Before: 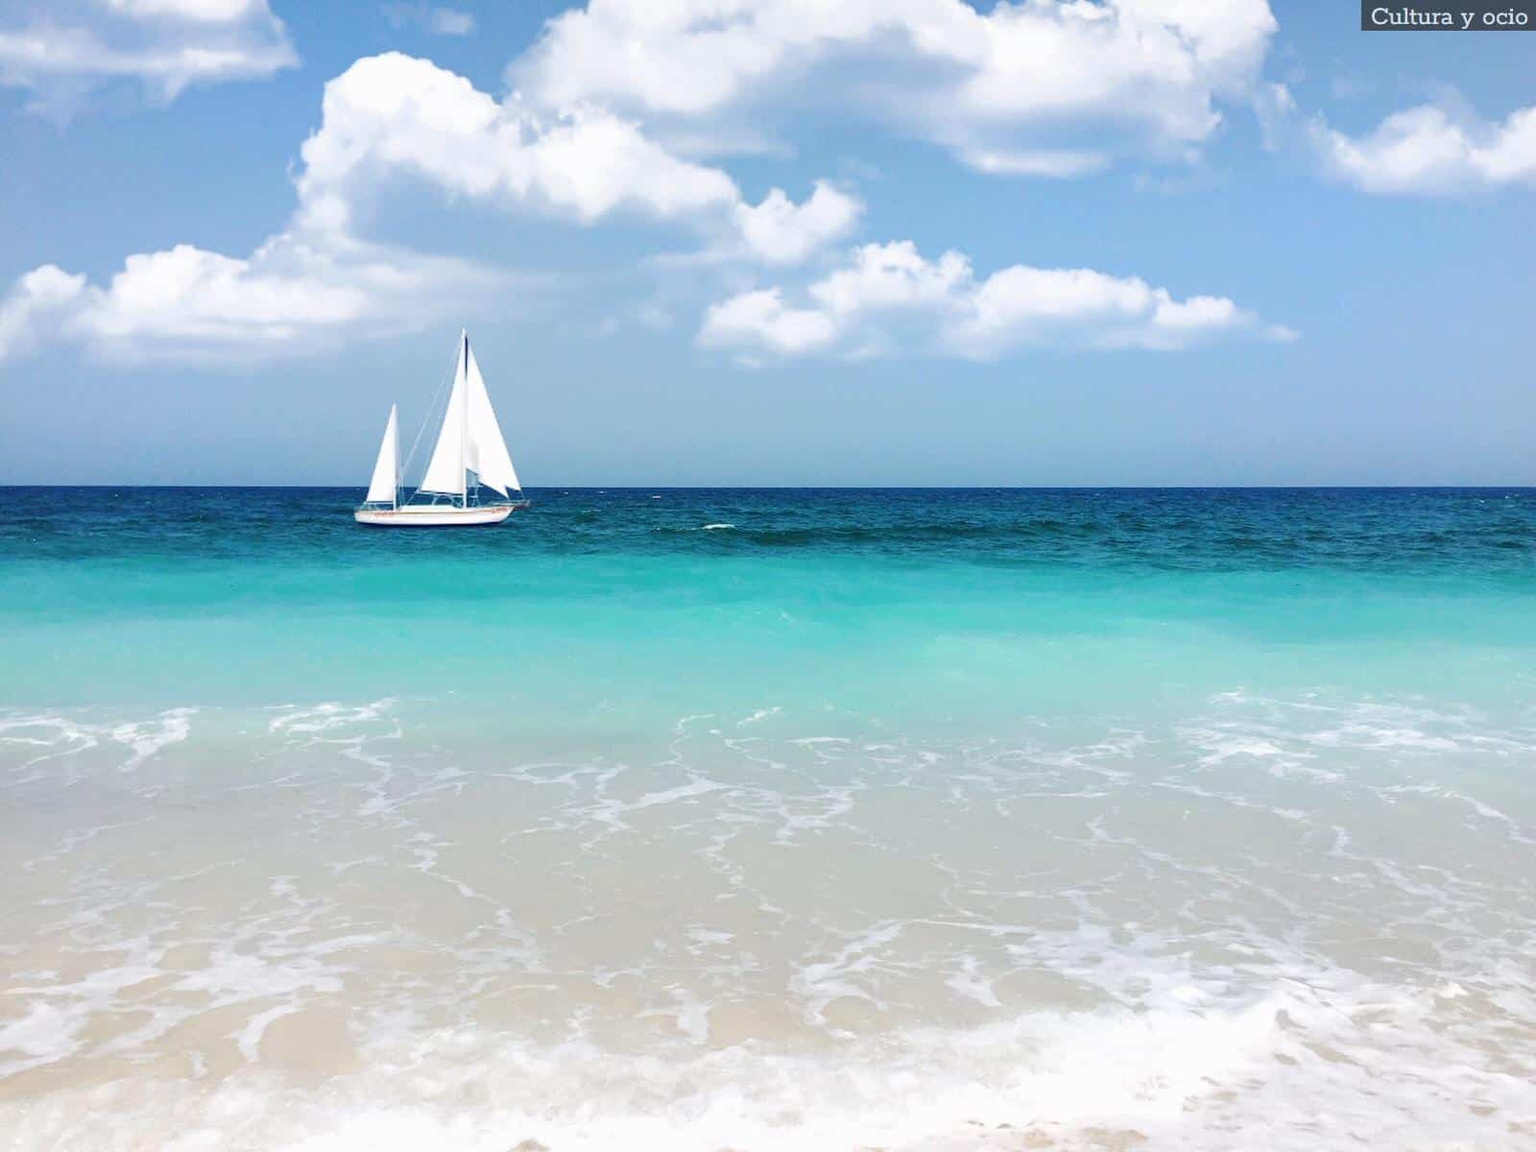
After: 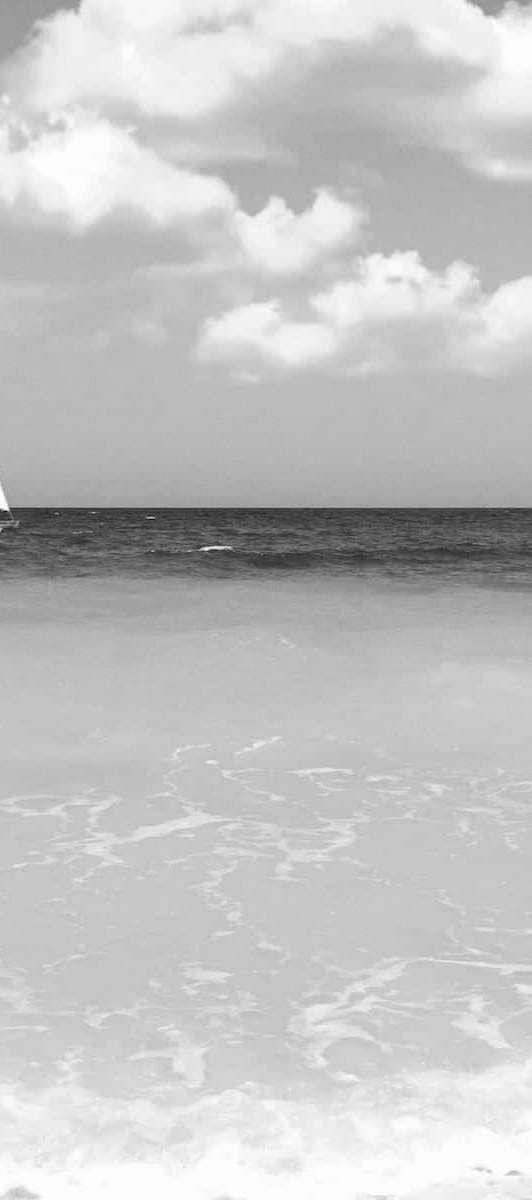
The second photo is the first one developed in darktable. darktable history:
monochrome: on, module defaults
grain: coarseness 0.09 ISO, strength 10%
crop: left 33.36%, right 33.36%
color balance rgb: perceptual saturation grading › global saturation 35%, perceptual saturation grading › highlights -30%, perceptual saturation grading › shadows 35%, perceptual brilliance grading › global brilliance 3%, perceptual brilliance grading › highlights -3%, perceptual brilliance grading › shadows 3%
